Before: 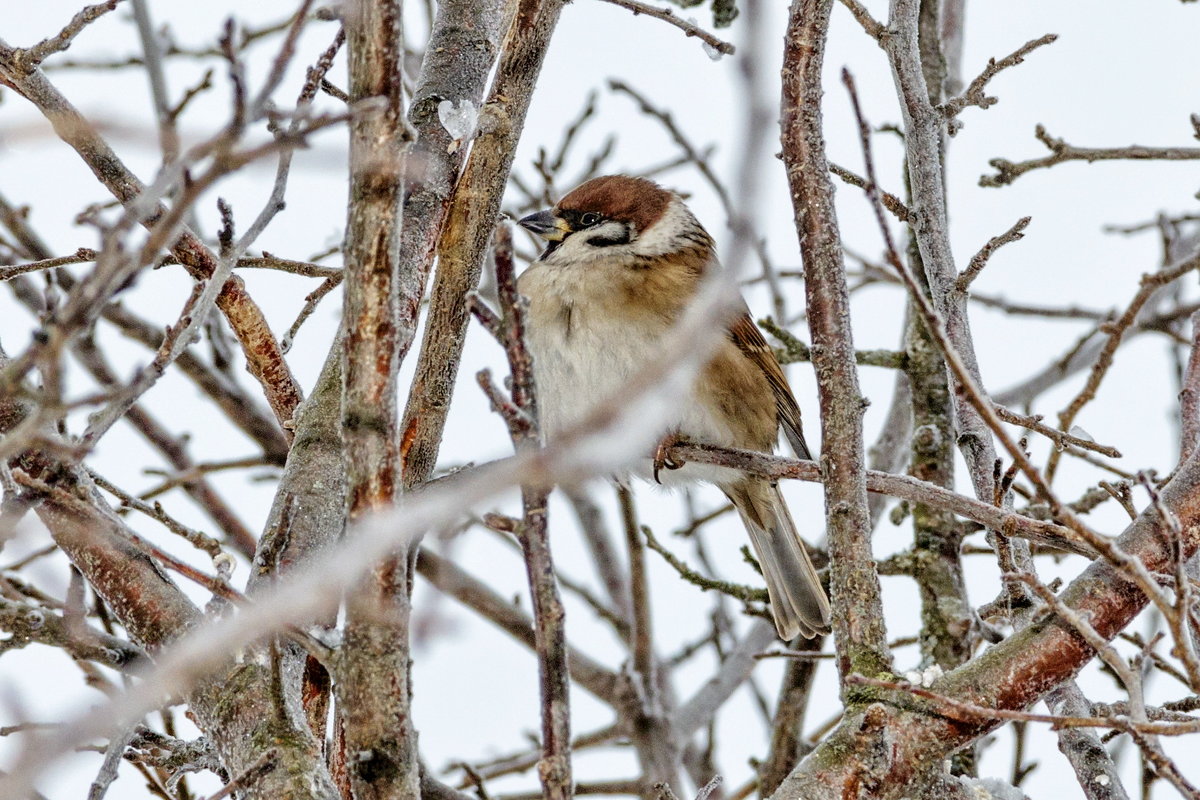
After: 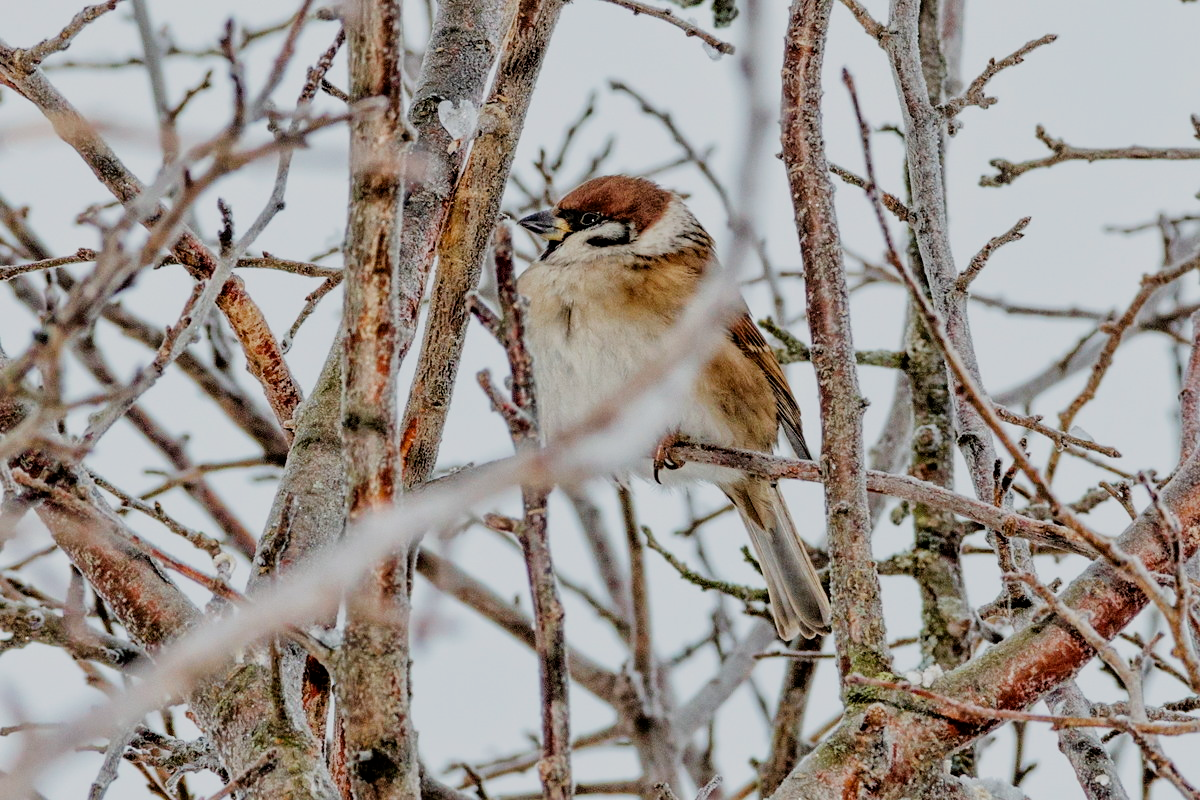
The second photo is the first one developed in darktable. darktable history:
filmic rgb: black relative exposure -7.65 EV, white relative exposure 4.56 EV, threshold 5.95 EV, hardness 3.61, enable highlight reconstruction true
